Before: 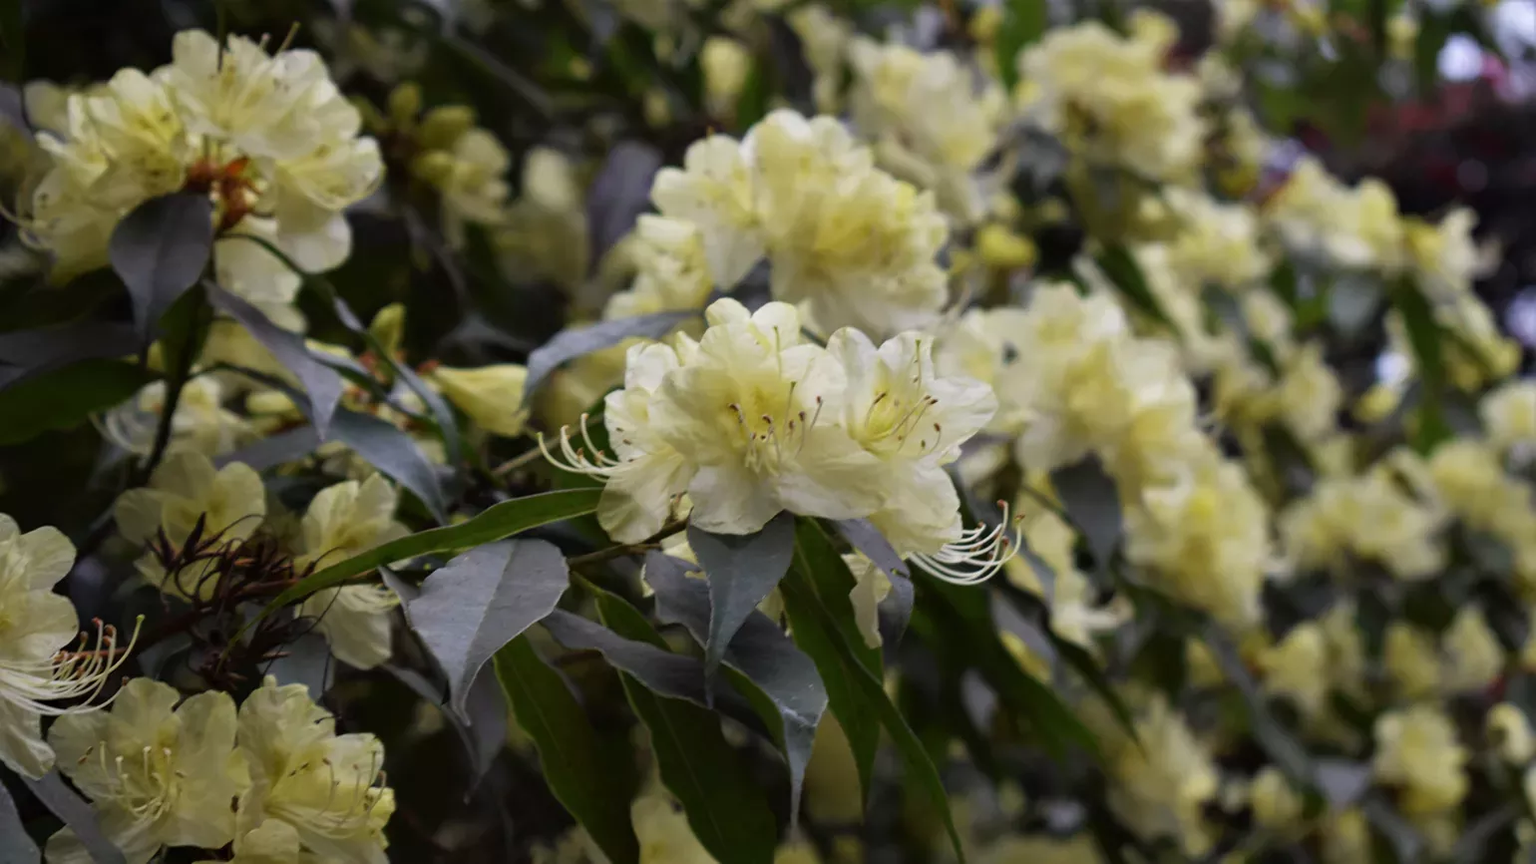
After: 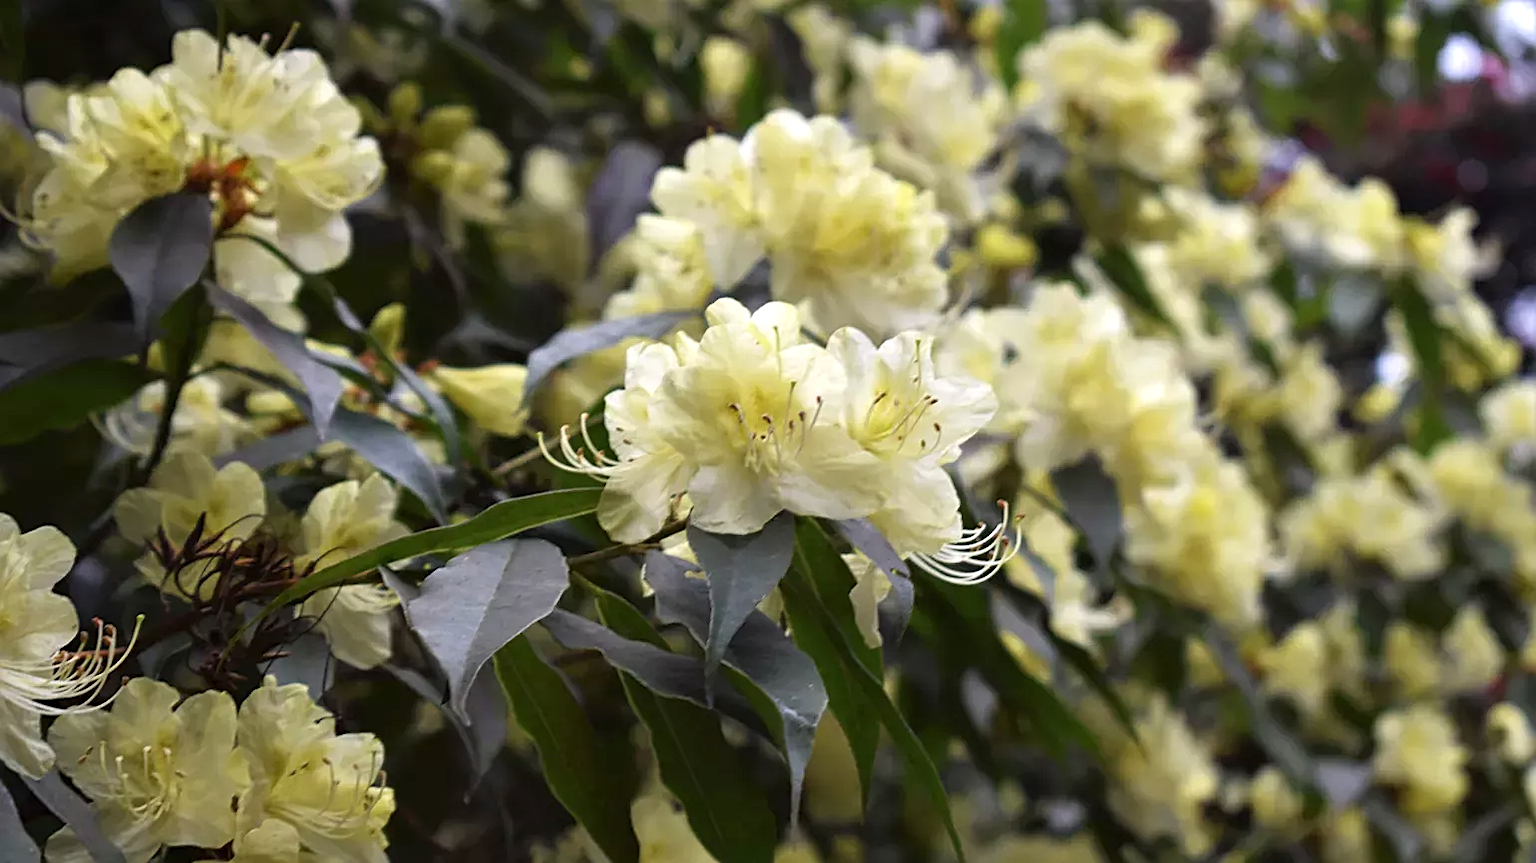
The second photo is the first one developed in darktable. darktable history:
sharpen: on, module defaults
exposure: black level correction 0, exposure 0.6 EV, compensate highlight preservation false
